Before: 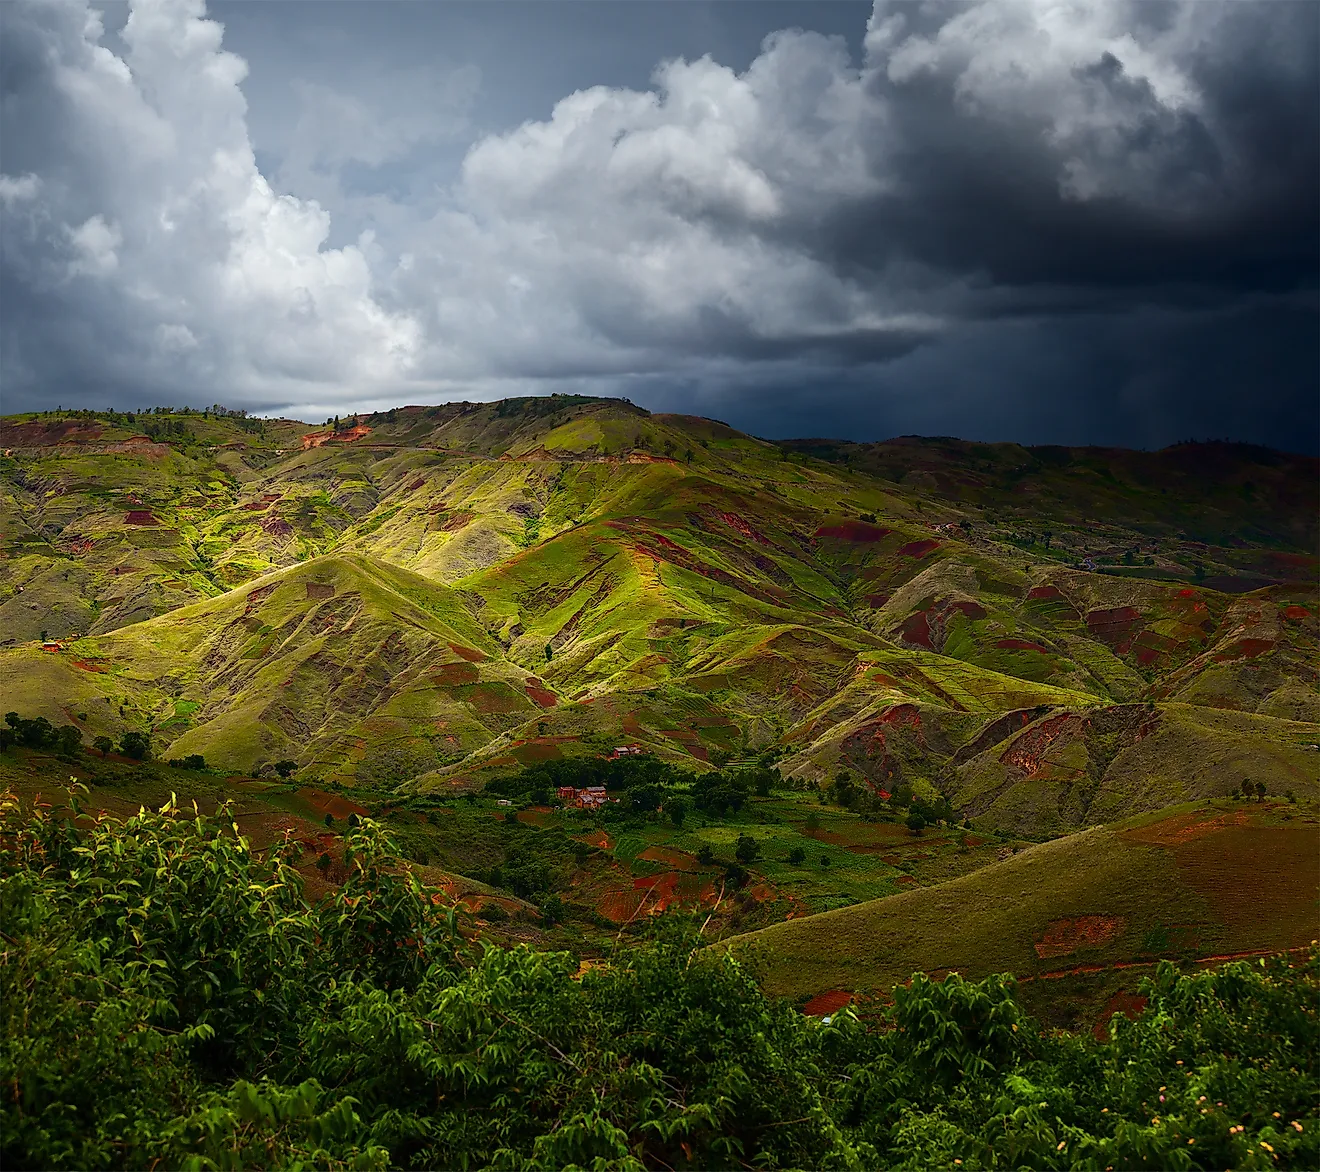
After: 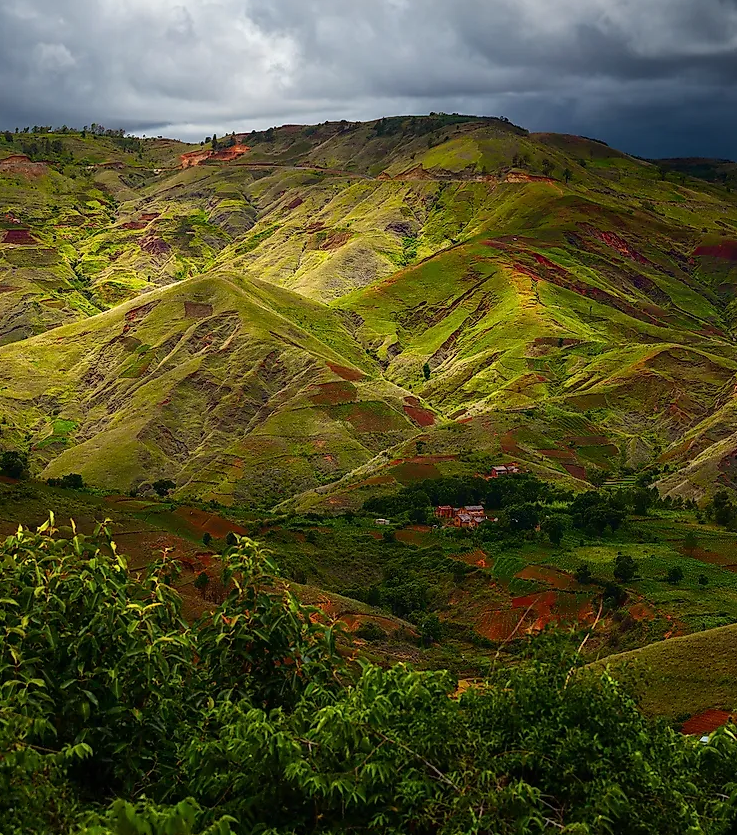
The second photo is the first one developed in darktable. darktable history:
crop: left 9.313%, top 24.053%, right 34.785%, bottom 4.672%
